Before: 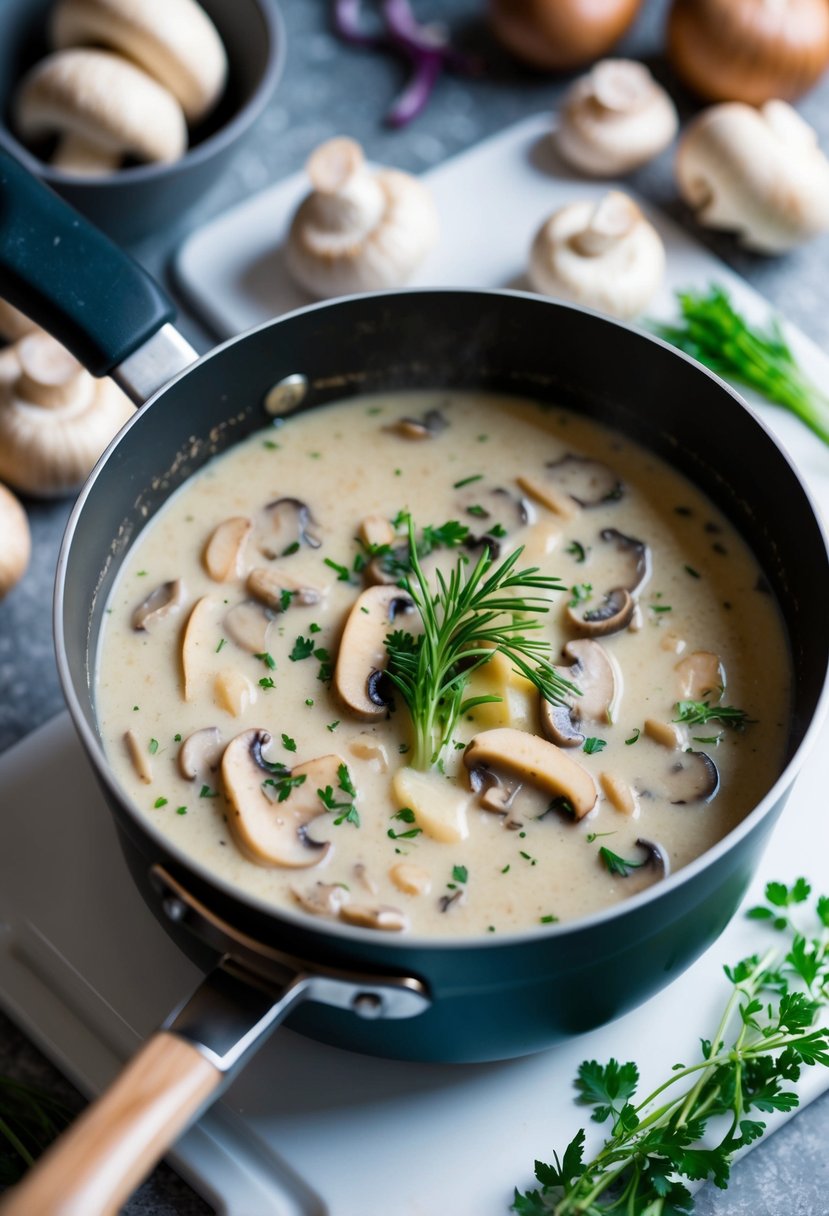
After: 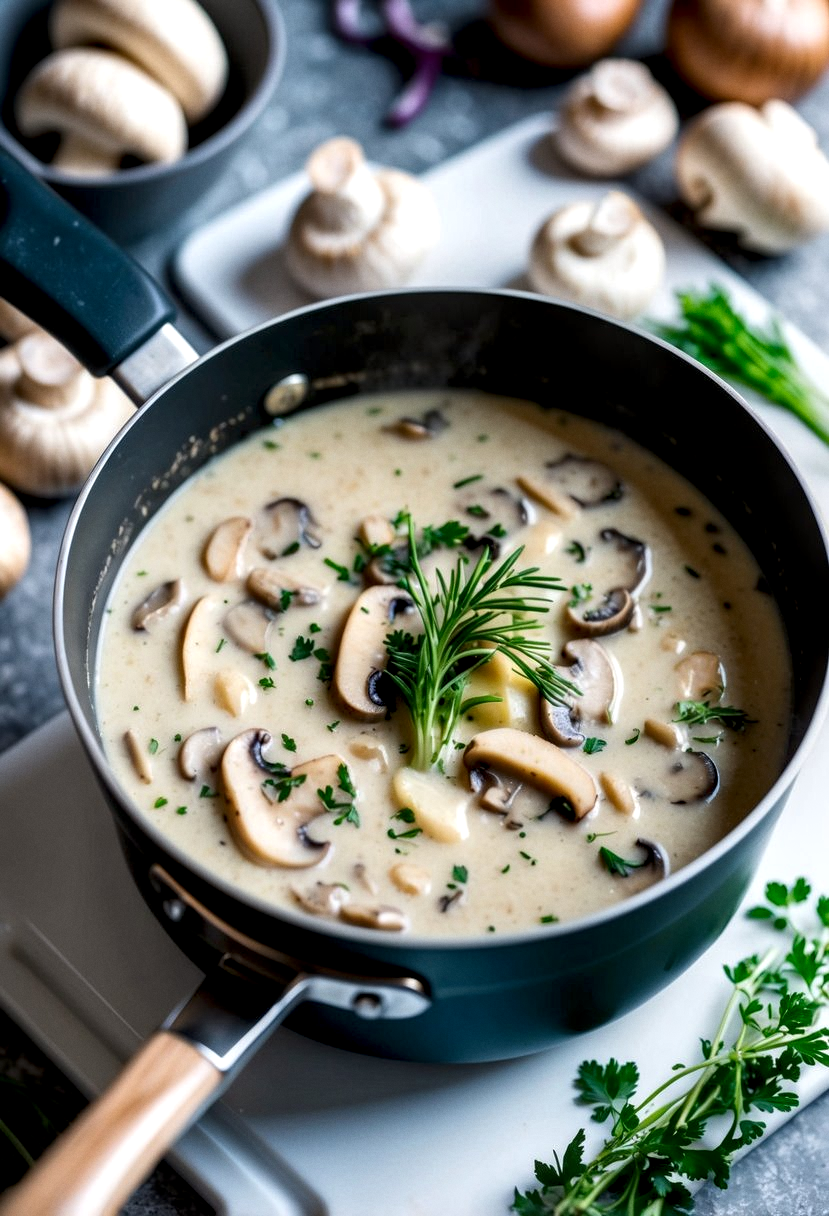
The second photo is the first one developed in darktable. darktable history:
local contrast: highlights 60%, shadows 60%, detail 160%
grain: coarseness 0.09 ISO, strength 10%
